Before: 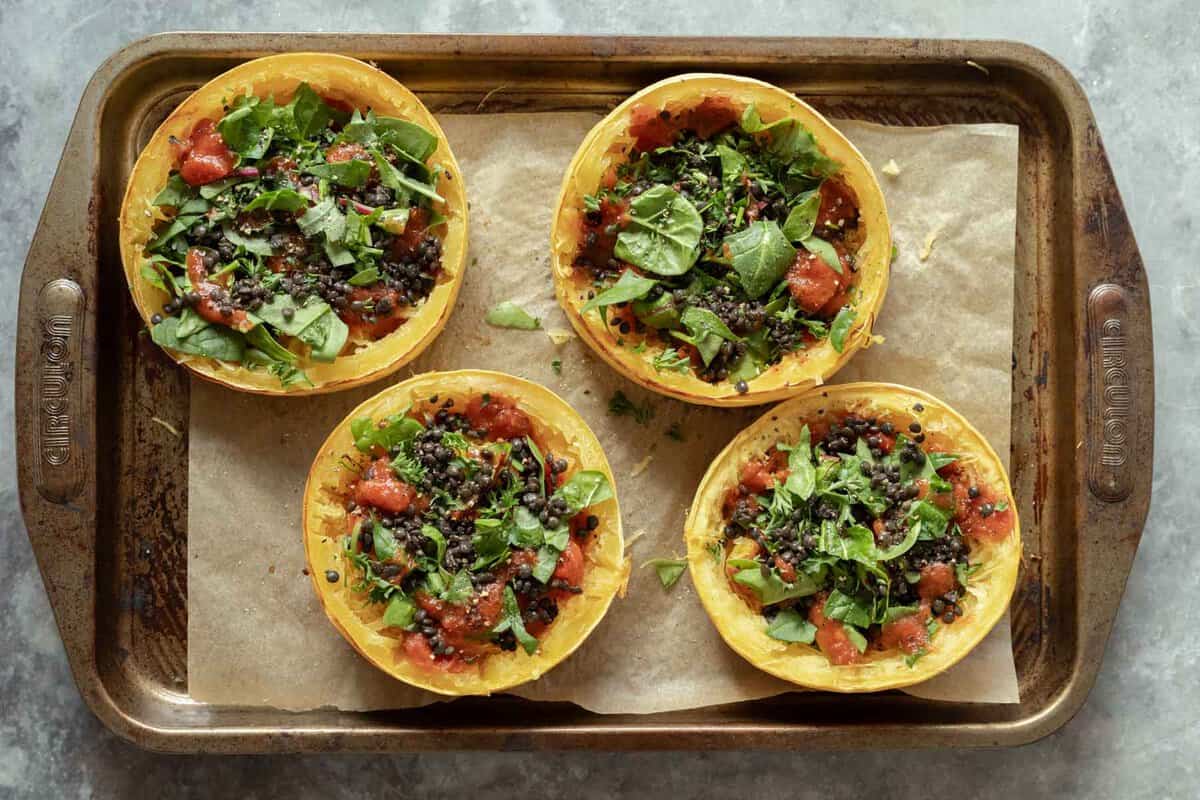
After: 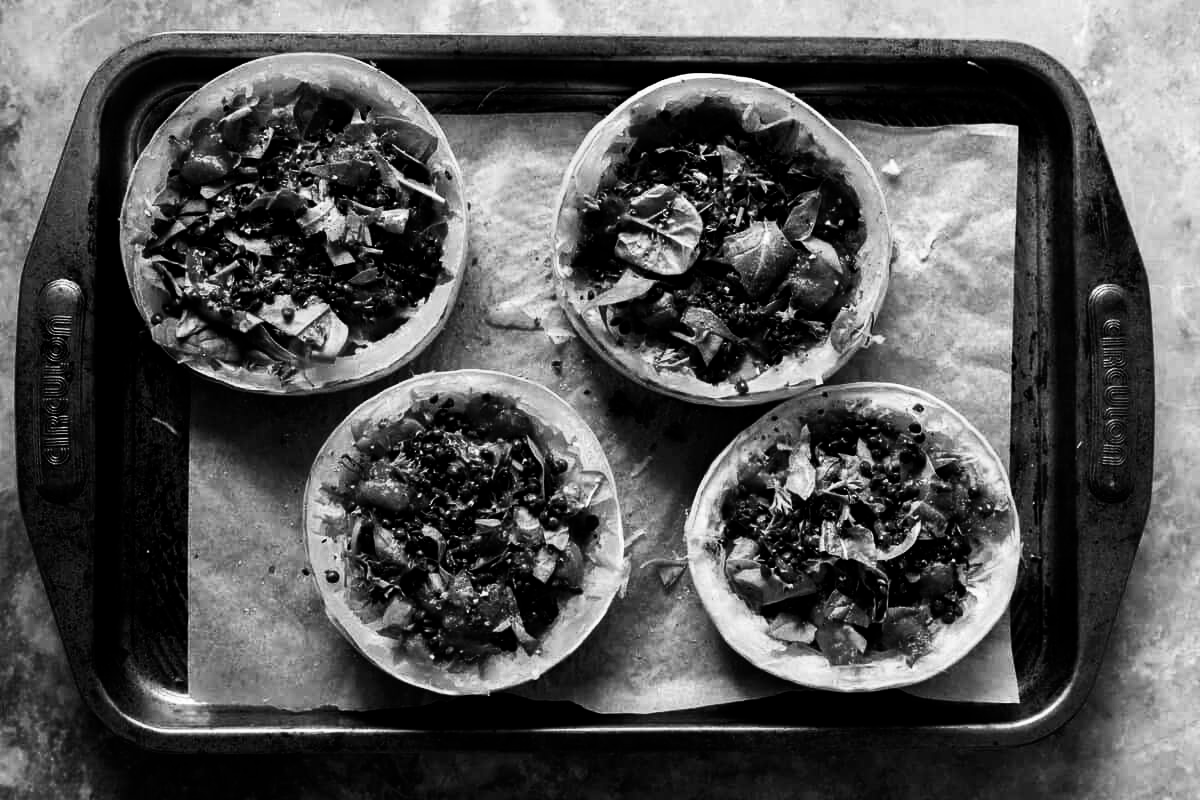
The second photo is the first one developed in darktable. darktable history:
base curve: curves: ch0 [(0, 0) (0.036, 0.037) (0.121, 0.228) (0.46, 0.76) (0.859, 0.983) (1, 1)], preserve colors none
contrast brightness saturation: contrast 0.02, brightness -1, saturation -1
